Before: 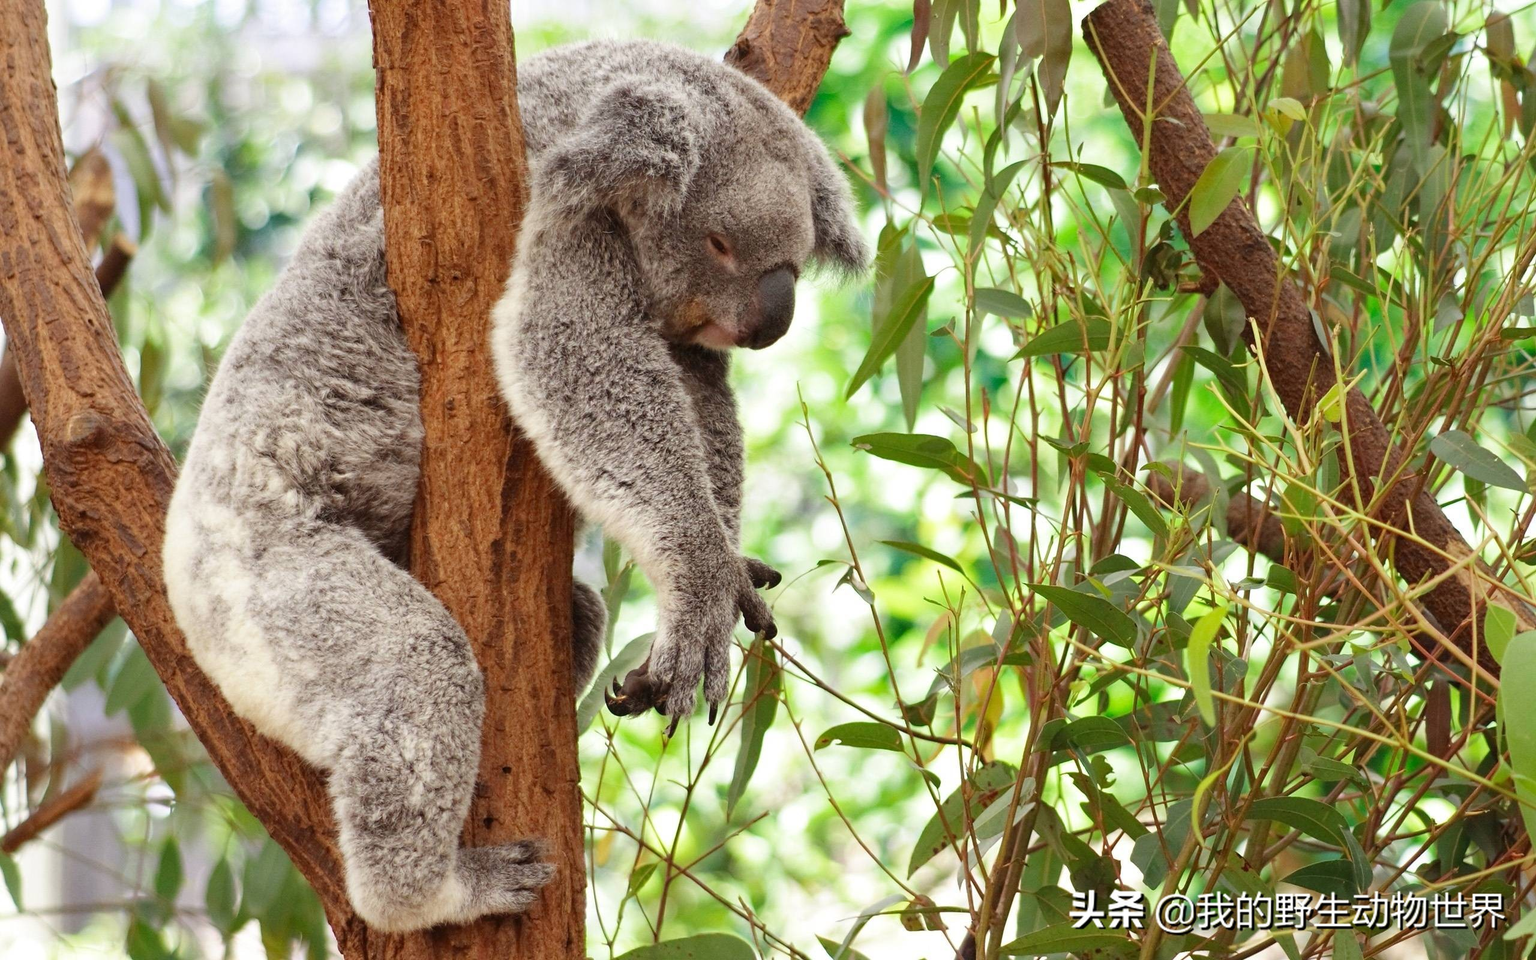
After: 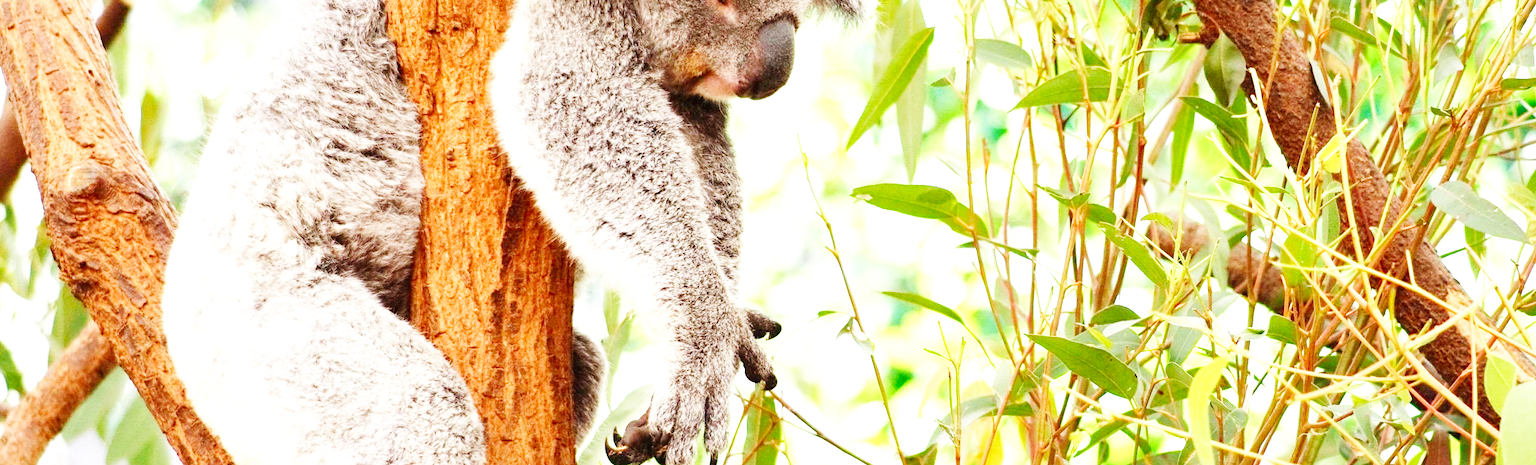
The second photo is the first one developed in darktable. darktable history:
base curve: curves: ch0 [(0, 0.003) (0.001, 0.002) (0.006, 0.004) (0.02, 0.022) (0.048, 0.086) (0.094, 0.234) (0.162, 0.431) (0.258, 0.629) (0.385, 0.8) (0.548, 0.918) (0.751, 0.988) (1, 1)], preserve colors none
crop and rotate: top 26.025%, bottom 25.448%
exposure: black level correction 0.001, exposure 0.677 EV, compensate exposure bias true, compensate highlight preservation false
